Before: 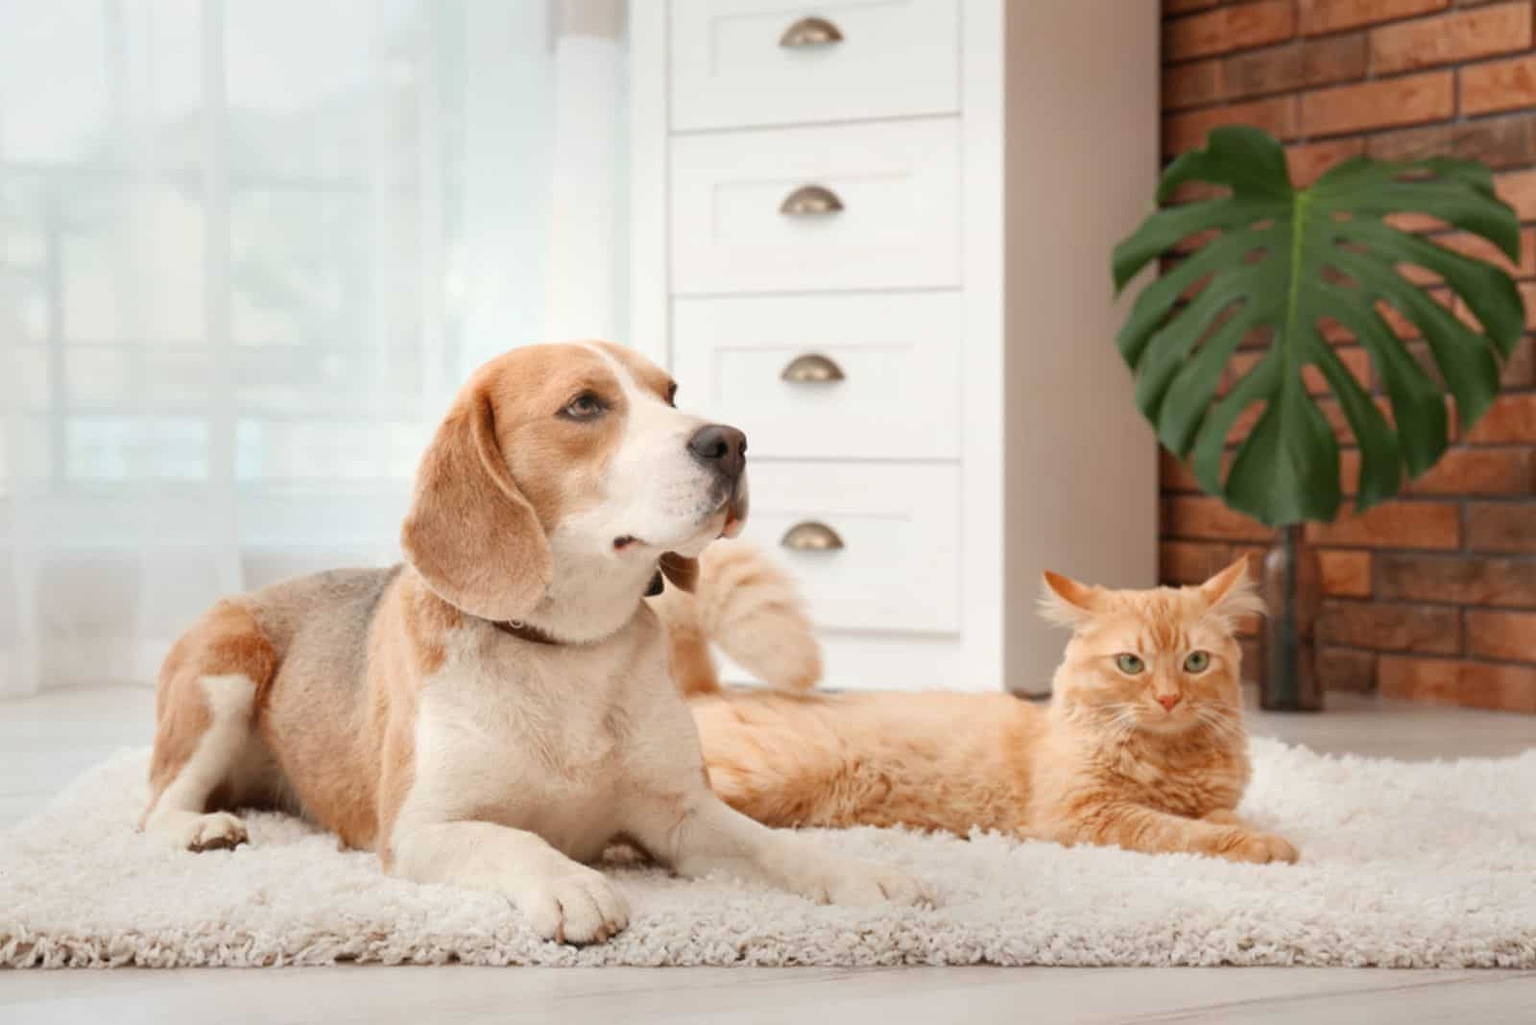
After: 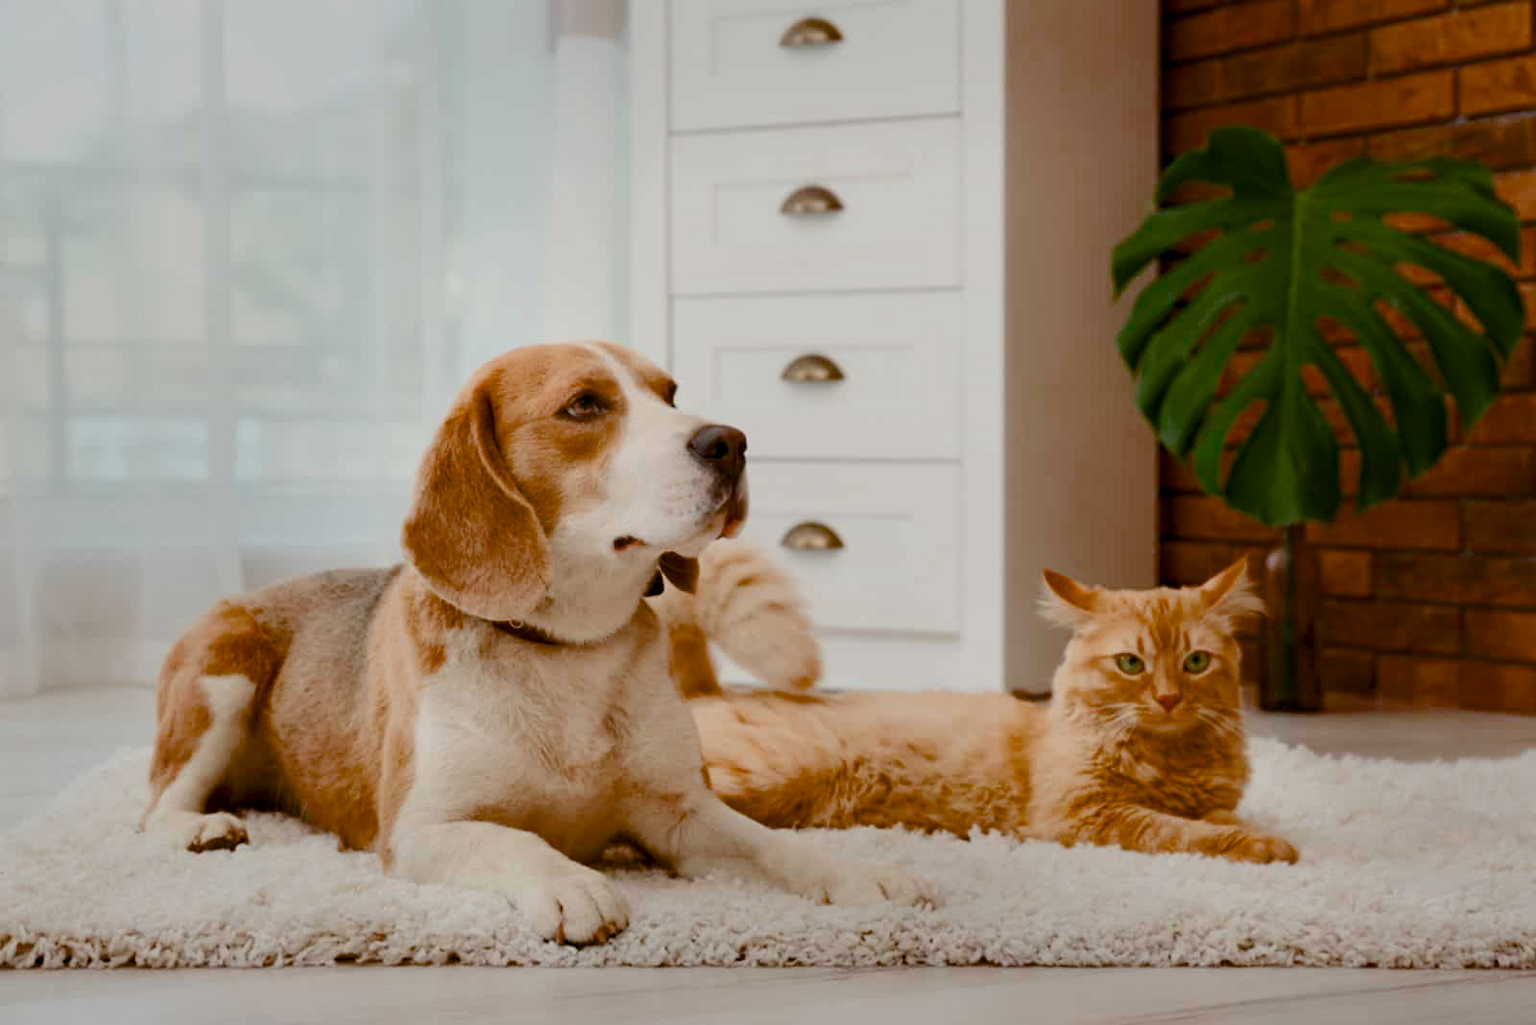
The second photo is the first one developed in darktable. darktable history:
exposure: black level correction 0.009, exposure -0.621 EV, compensate highlight preservation false
color balance rgb: perceptual saturation grading › global saturation 20%, perceptual saturation grading › highlights -24.954%, perceptual saturation grading › shadows 49.415%, saturation formula JzAzBz (2021)
haze removal: compatibility mode true, adaptive false
